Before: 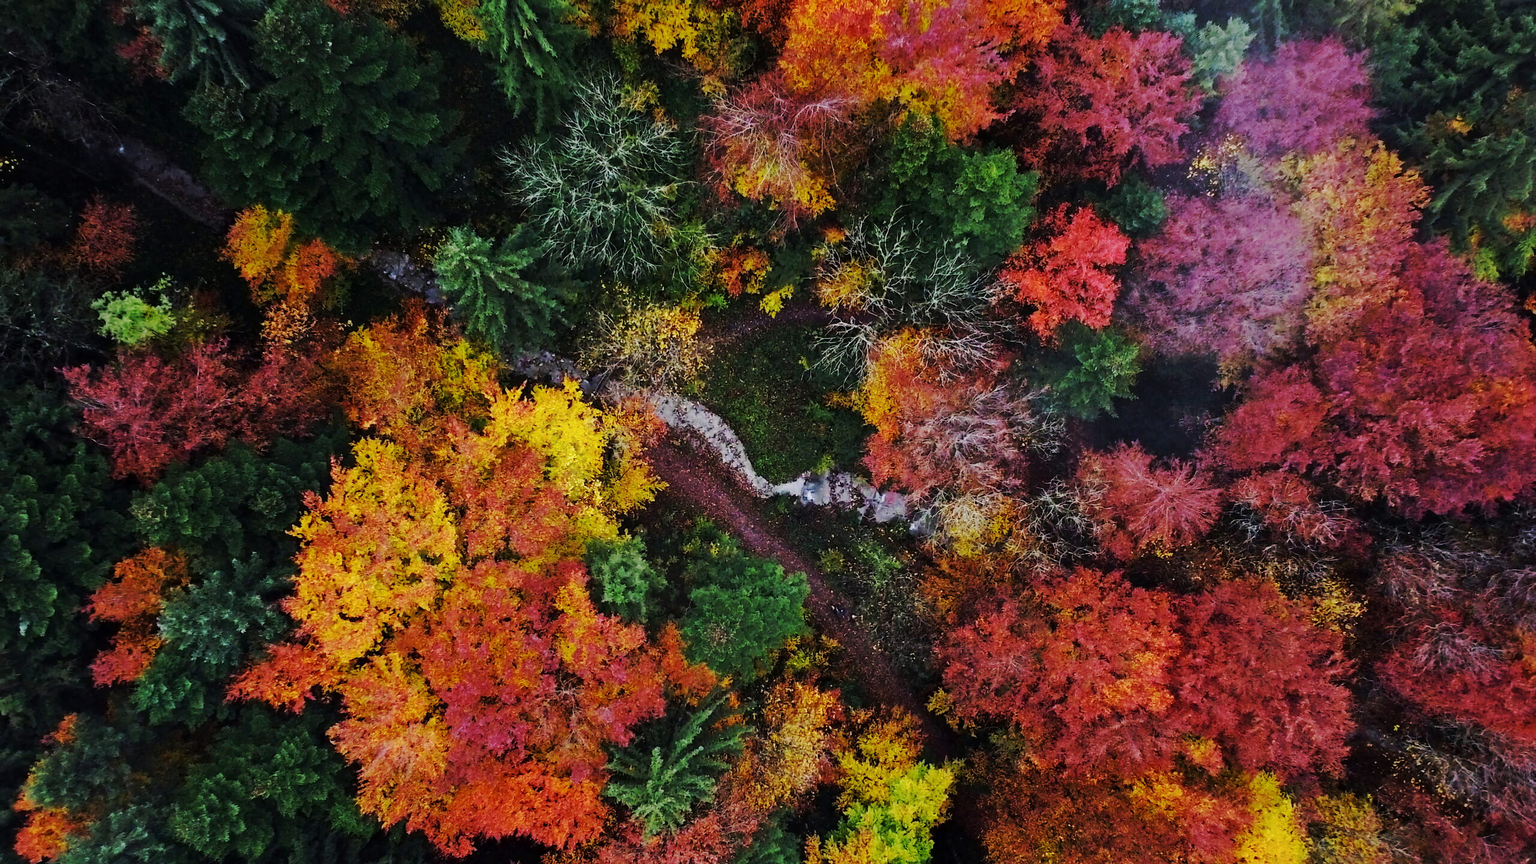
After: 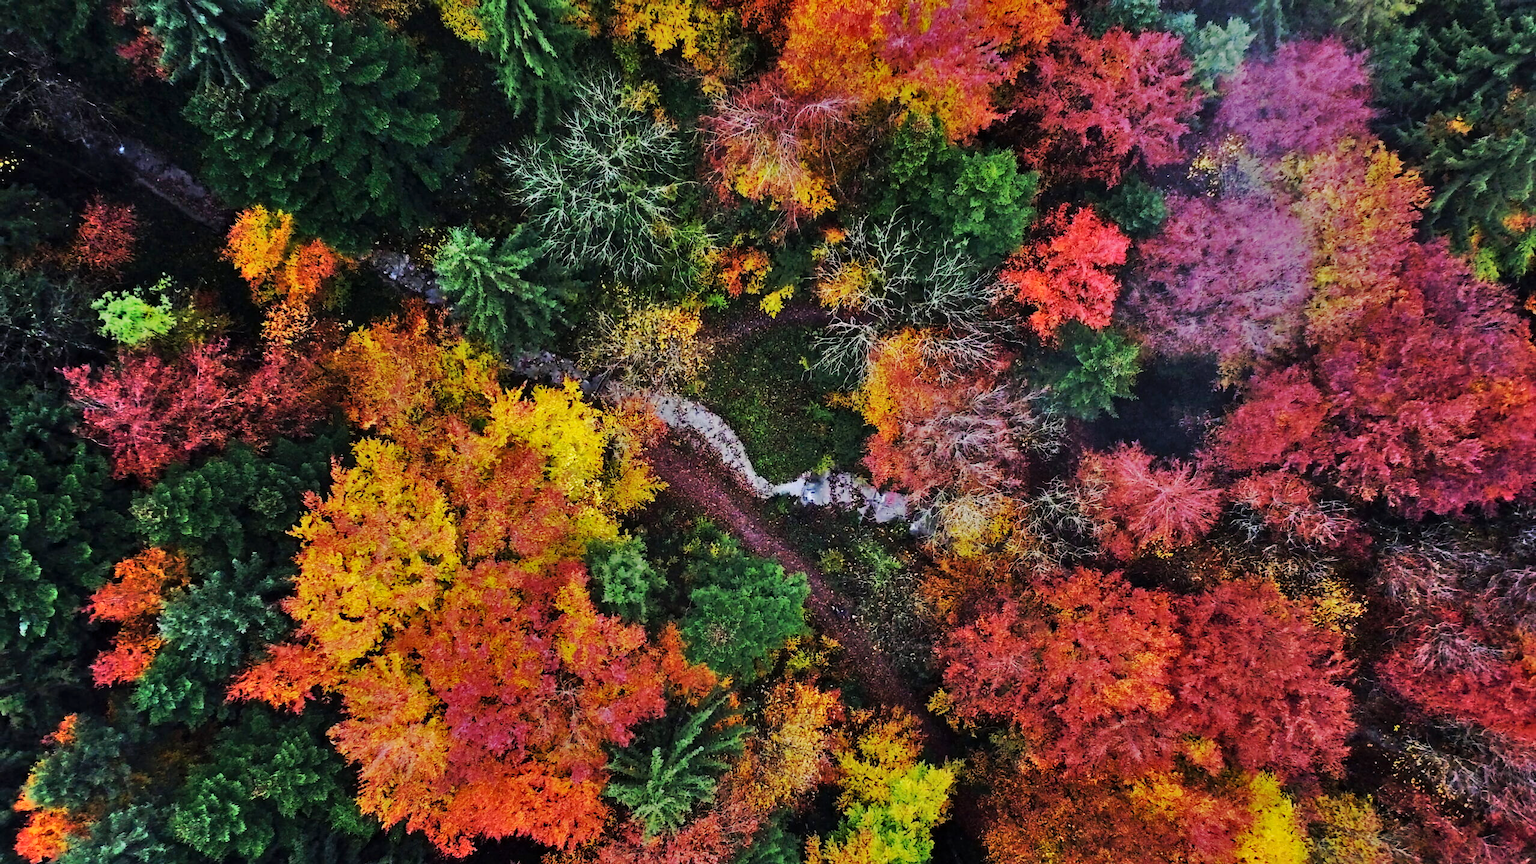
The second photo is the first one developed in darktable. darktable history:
haze removal: compatibility mode true, adaptive false
shadows and highlights: low approximation 0.01, soften with gaussian
